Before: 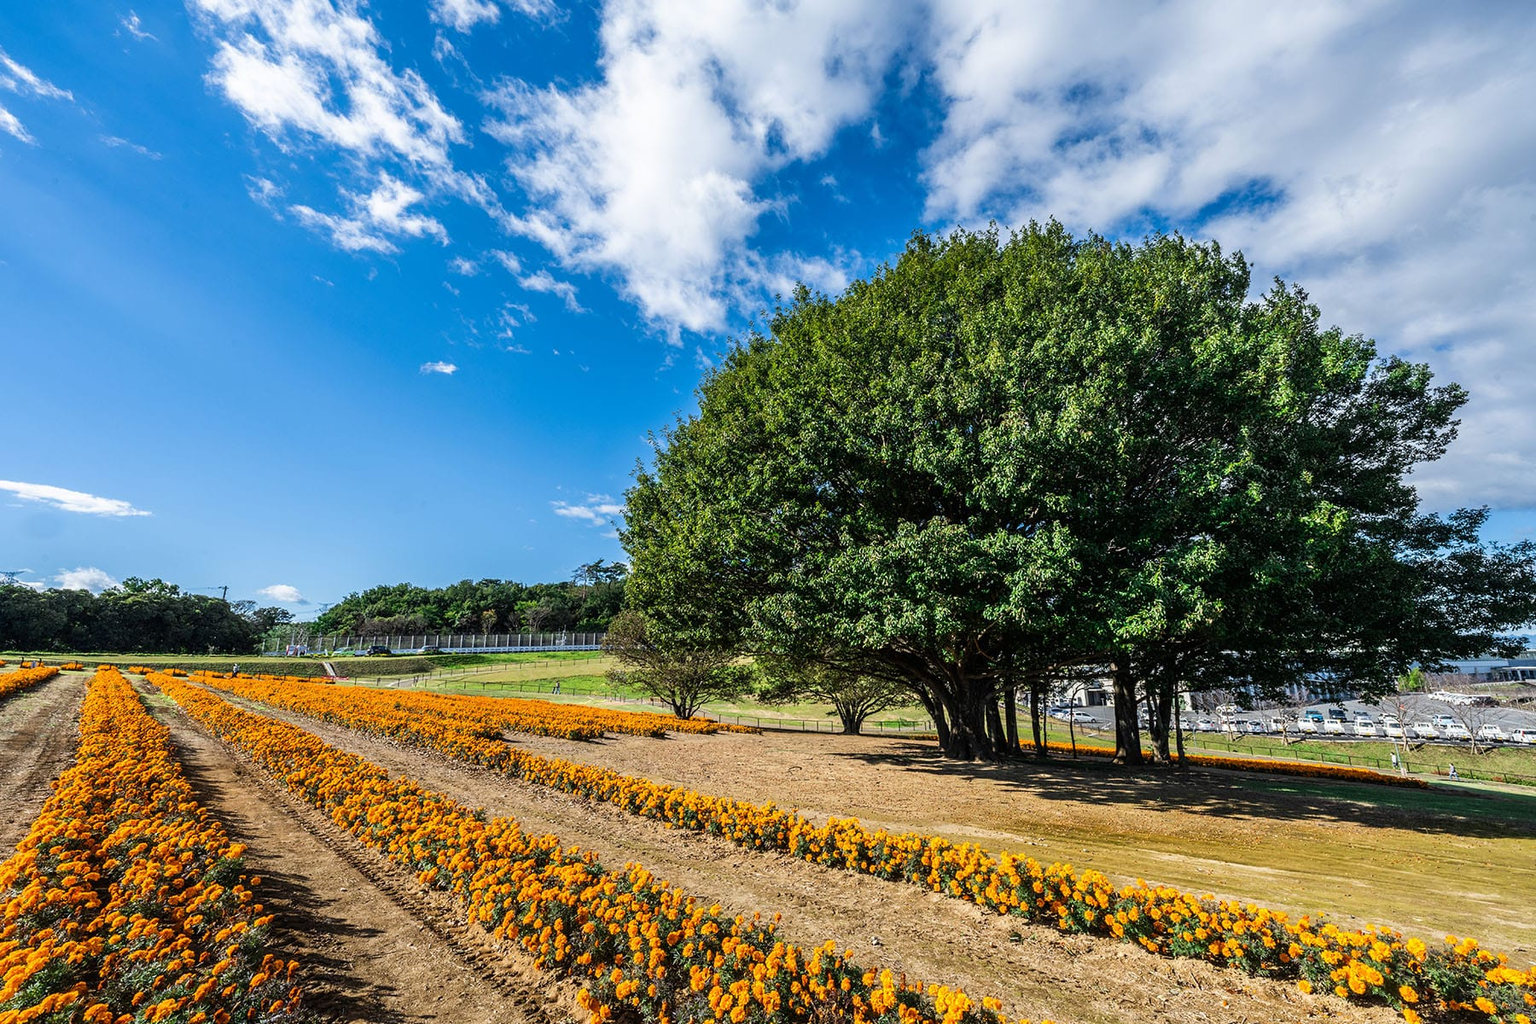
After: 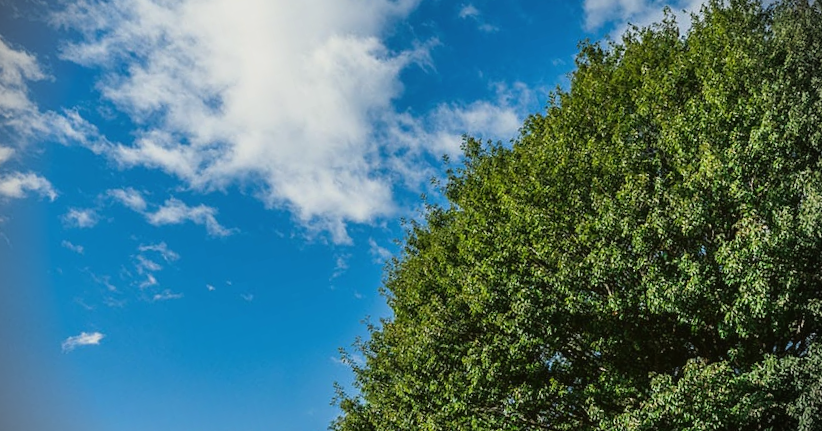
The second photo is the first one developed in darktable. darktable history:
exposure: exposure -0.177 EV, compensate highlight preservation false
color balance: mode lift, gamma, gain (sRGB), lift [1.04, 1, 1, 0.97], gamma [1.01, 1, 1, 0.97], gain [0.96, 1, 1, 0.97]
crop: left 19.556%, right 30.401%, bottom 46.458%
rotate and perspective: rotation -14.8°, crop left 0.1, crop right 0.903, crop top 0.25, crop bottom 0.748
vignetting: fall-off start 88.03%, fall-off radius 24.9%
